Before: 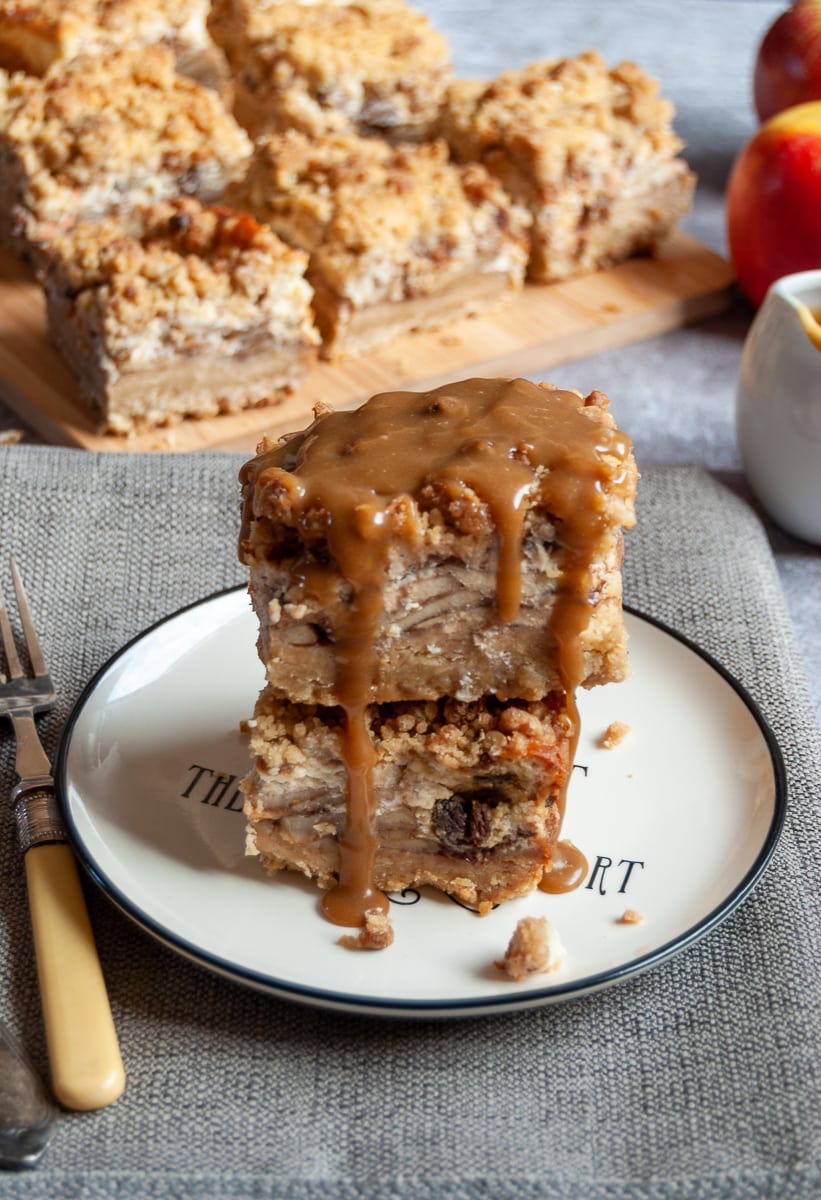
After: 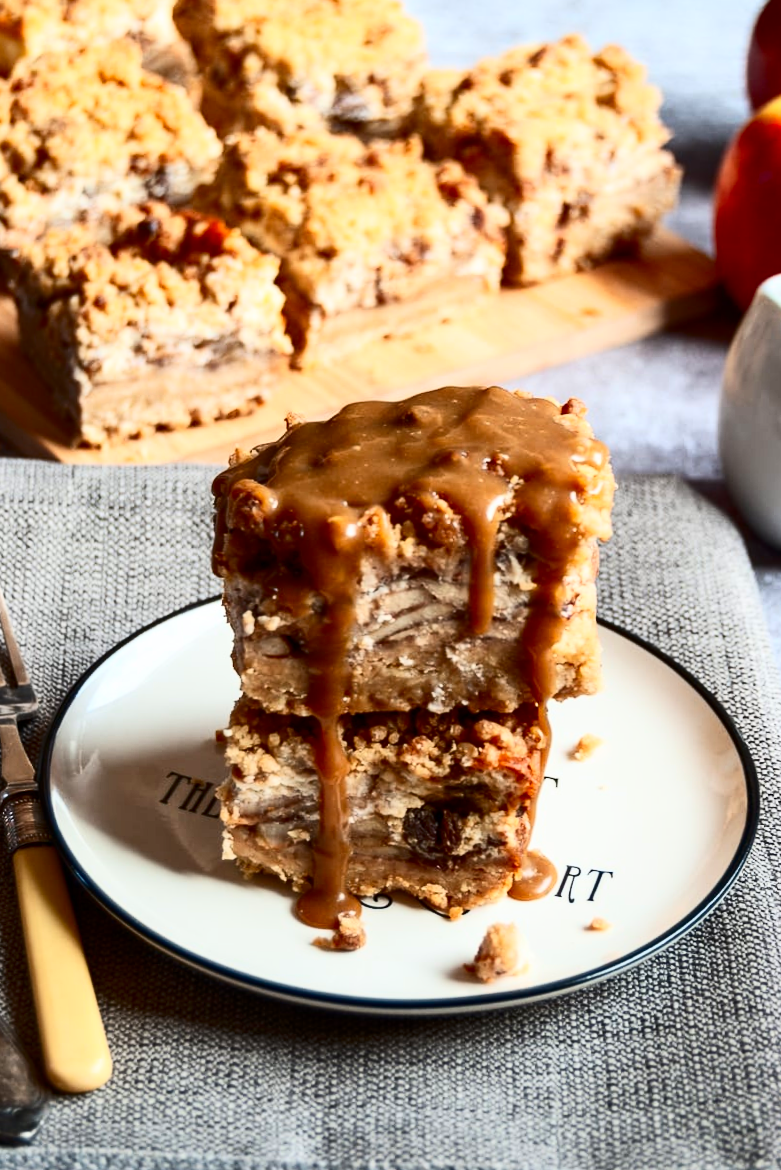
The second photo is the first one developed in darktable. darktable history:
contrast brightness saturation: contrast 0.4, brightness 0.05, saturation 0.25
rotate and perspective: rotation 0.074°, lens shift (vertical) 0.096, lens shift (horizontal) -0.041, crop left 0.043, crop right 0.952, crop top 0.024, crop bottom 0.979
